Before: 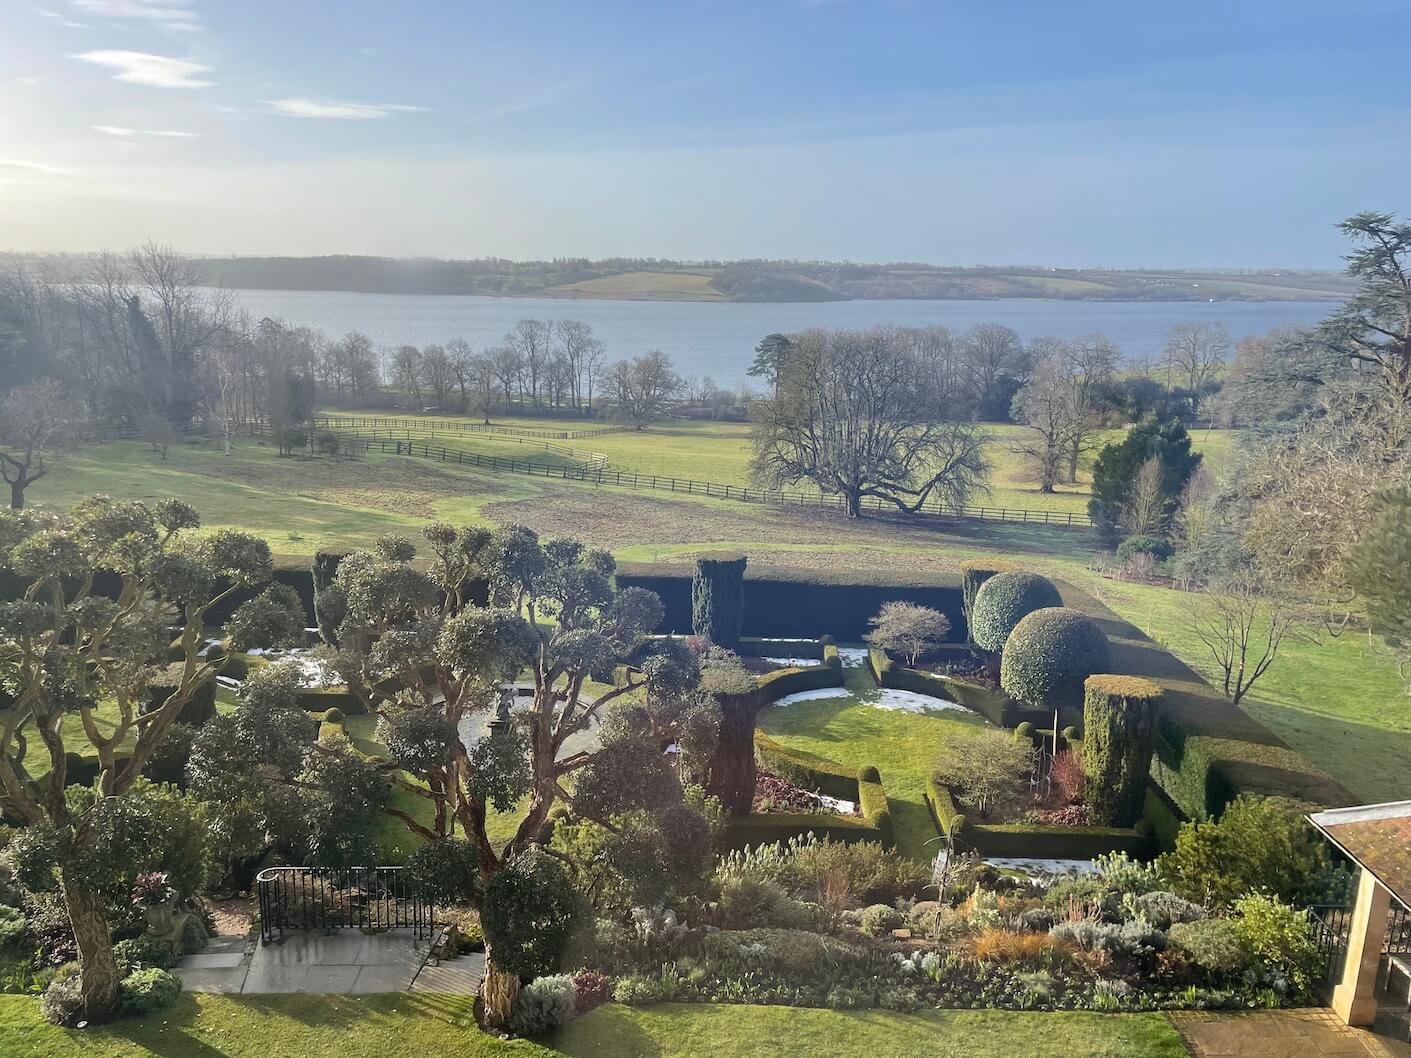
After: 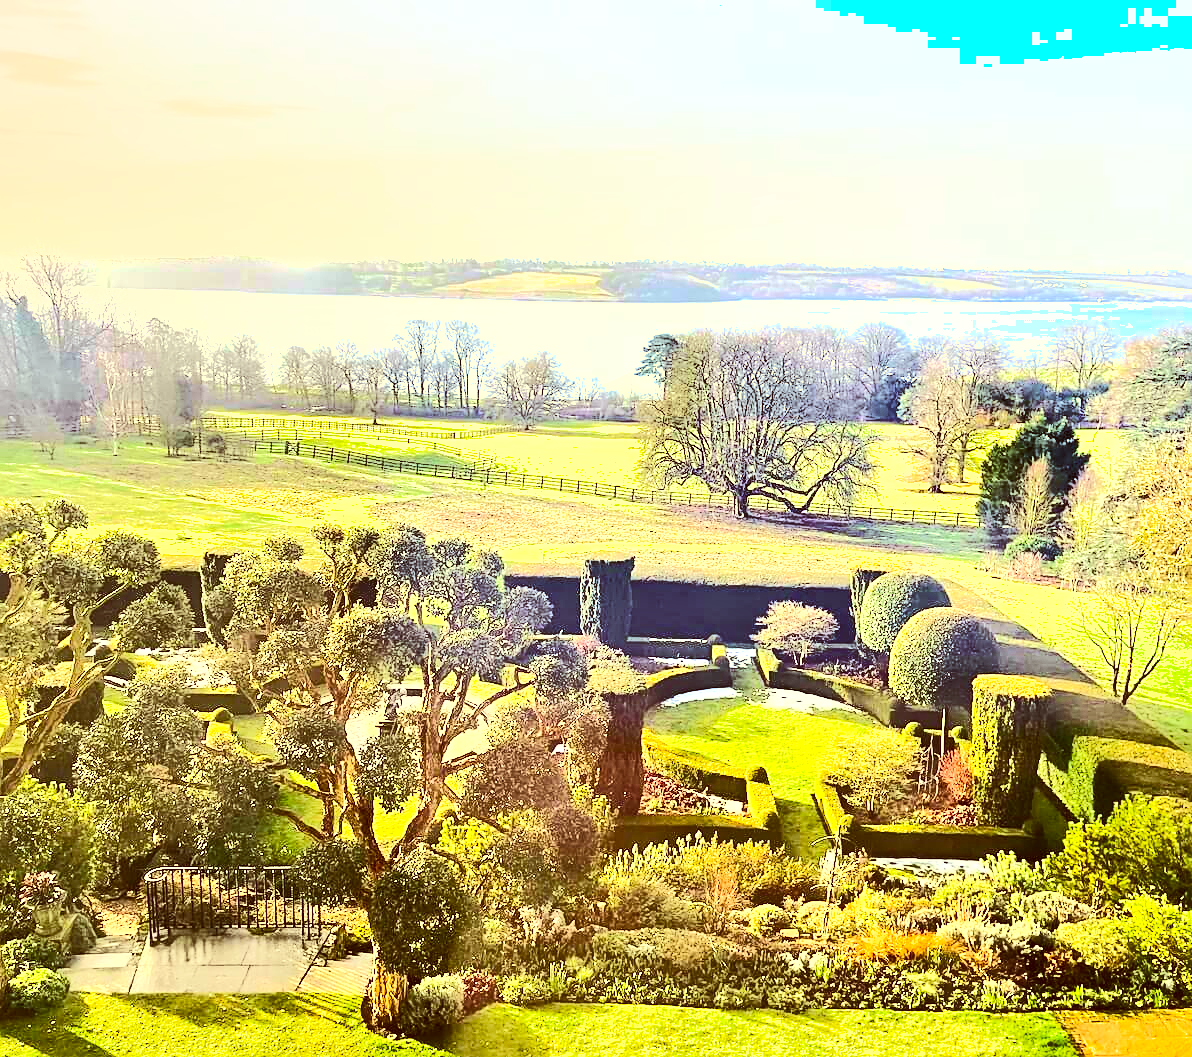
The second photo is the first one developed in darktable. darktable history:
sharpen: on, module defaults
exposure: black level correction 0, exposure 1.992 EV, compensate highlight preservation false
crop: left 7.973%, right 7.525%
tone curve: curves: ch0 [(0, 0.01) (0.037, 0.032) (0.131, 0.108) (0.275, 0.258) (0.483, 0.512) (0.61, 0.661) (0.696, 0.76) (0.792, 0.867) (0.911, 0.955) (0.997, 0.995)]; ch1 [(0, 0) (0.308, 0.268) (0.425, 0.383) (0.503, 0.502) (0.529, 0.543) (0.706, 0.754) (0.869, 0.907) (1, 1)]; ch2 [(0, 0) (0.228, 0.196) (0.336, 0.315) (0.399, 0.403) (0.485, 0.487) (0.502, 0.502) (0.525, 0.523) (0.545, 0.552) (0.587, 0.61) (0.636, 0.654) (0.711, 0.729) (0.855, 0.87) (0.998, 0.977)], color space Lab, linked channels, preserve colors none
color correction: highlights a* 1.22, highlights b* 24.19, shadows a* 15.79, shadows b* 24.77
shadows and highlights: white point adjustment -3.57, highlights -63.65, soften with gaussian
contrast brightness saturation: contrast 0.232, brightness 0.11, saturation 0.289
